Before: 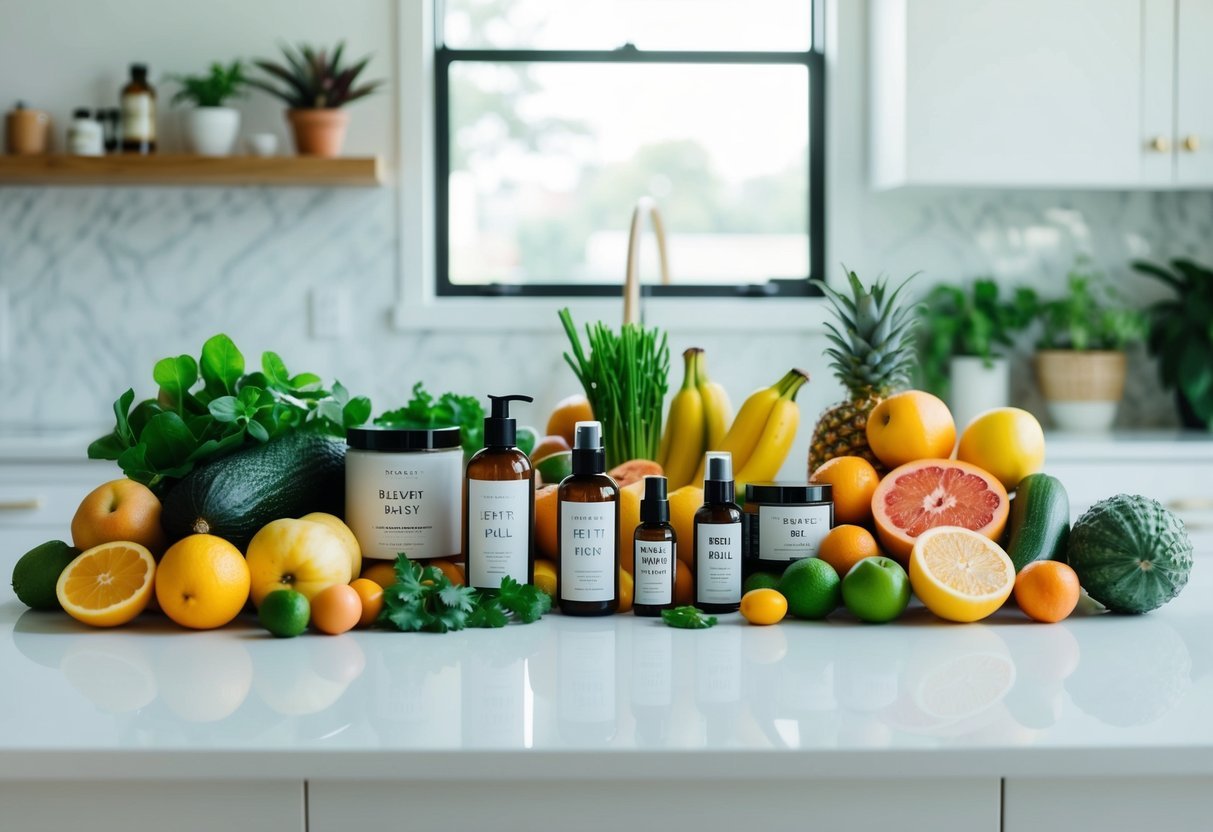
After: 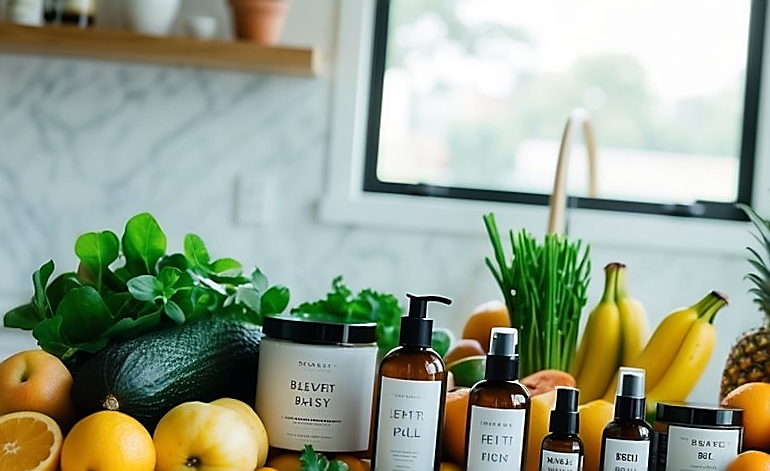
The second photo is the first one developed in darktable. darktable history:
sharpen: radius 1.411, amount 1.258, threshold 0.829
crop and rotate: angle -4.39°, left 2.208%, top 6.94%, right 27.334%, bottom 30.227%
tone equalizer: on, module defaults
